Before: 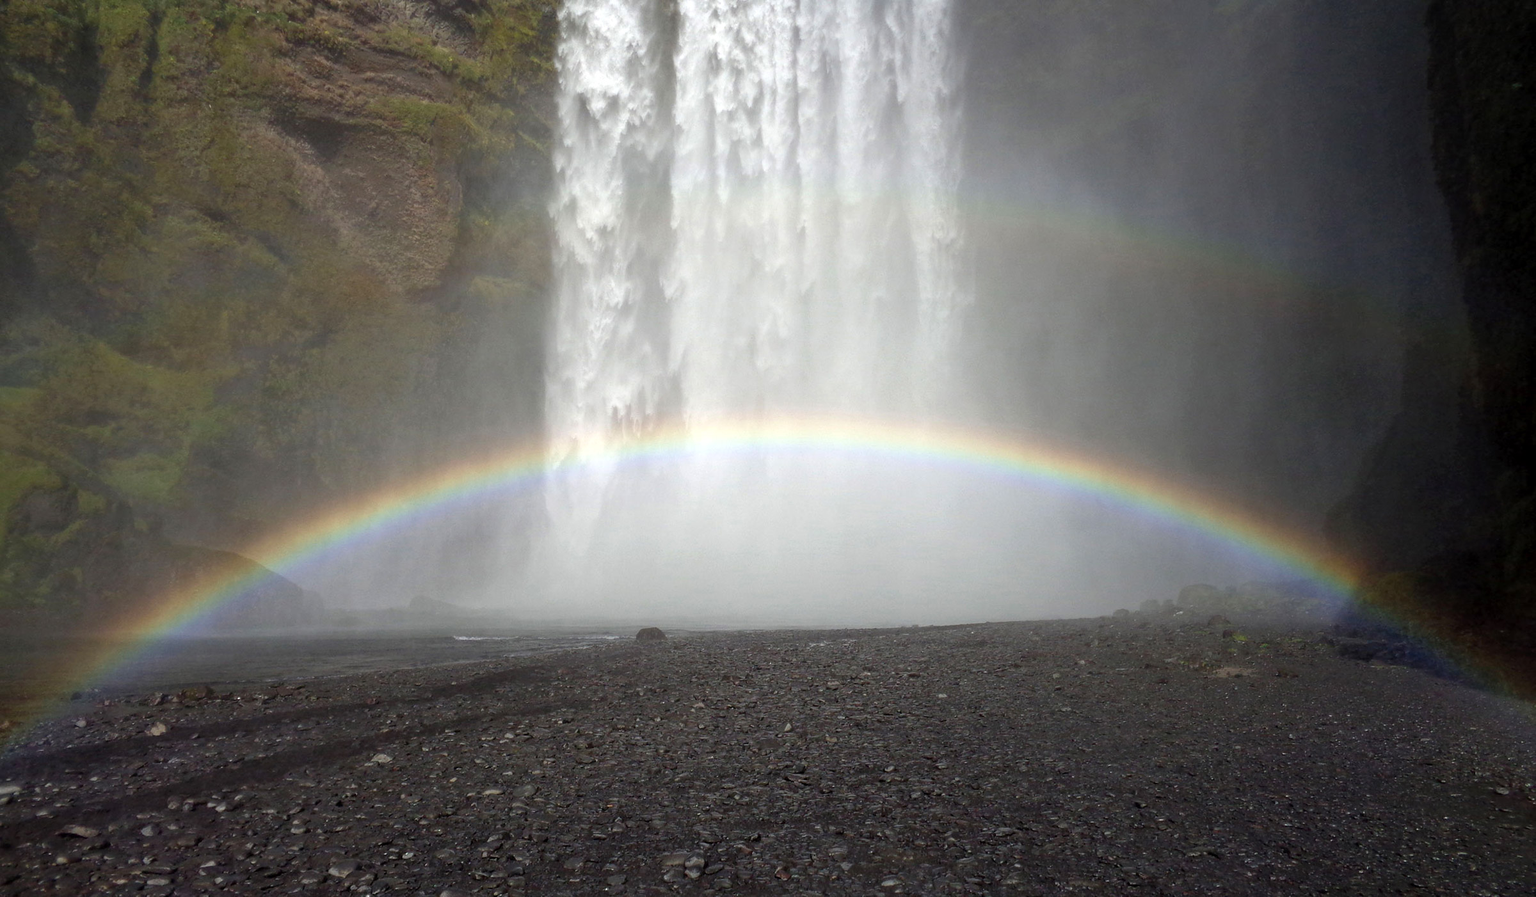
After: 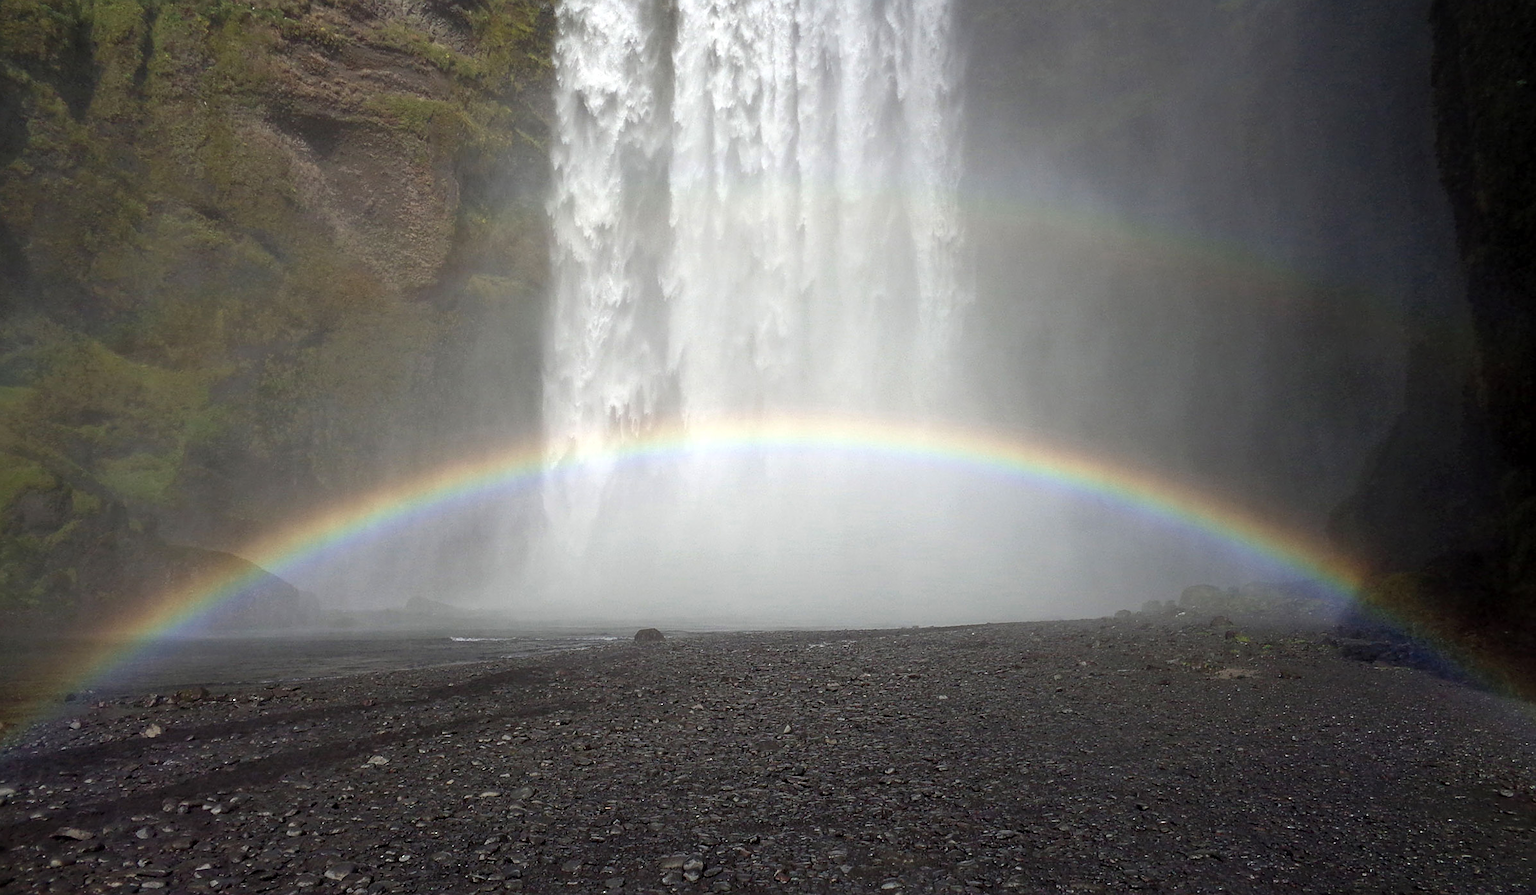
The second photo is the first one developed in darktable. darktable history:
crop: left 0.434%, top 0.485%, right 0.244%, bottom 0.386%
sharpen: on, module defaults
color zones: curves: ch0 [(0, 0.5) (0.143, 0.52) (0.286, 0.5) (0.429, 0.5) (0.571, 0.5) (0.714, 0.5) (0.857, 0.5) (1, 0.5)]; ch1 [(0, 0.489) (0.155, 0.45) (0.286, 0.466) (0.429, 0.5) (0.571, 0.5) (0.714, 0.5) (0.857, 0.5) (1, 0.489)]
